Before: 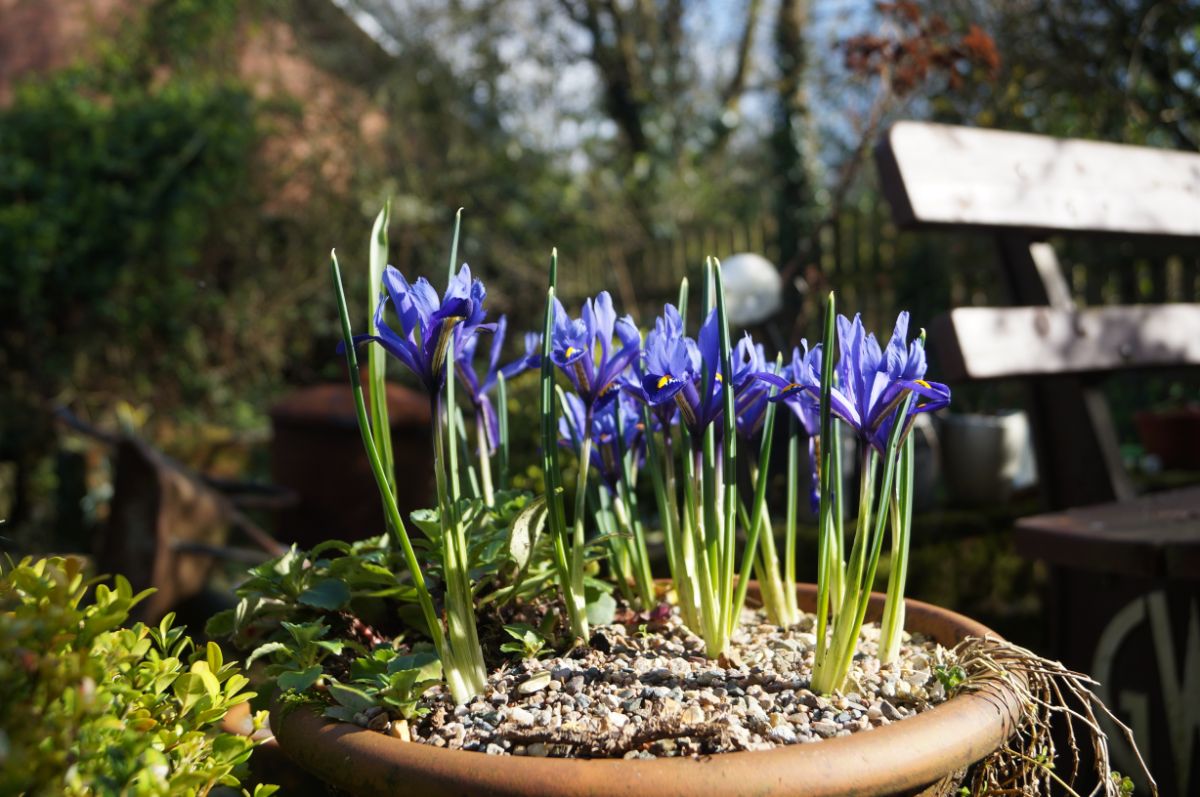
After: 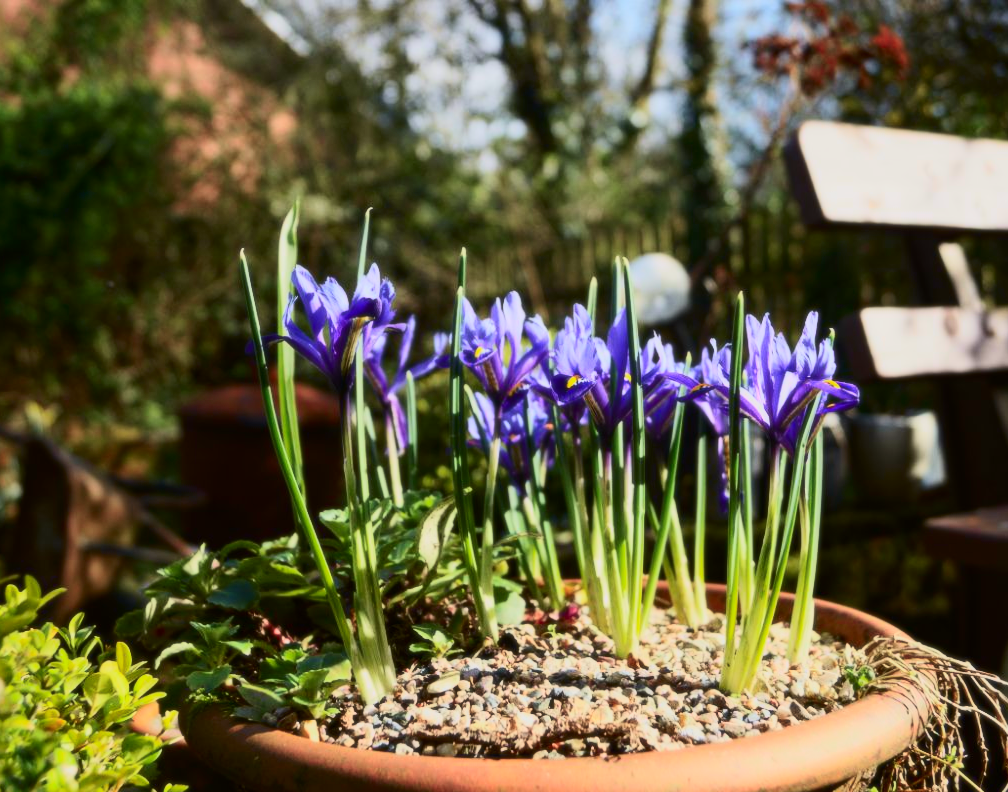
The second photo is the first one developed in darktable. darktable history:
tone curve: curves: ch0 [(0, 0) (0.091, 0.066) (0.184, 0.16) (0.491, 0.519) (0.748, 0.765) (1, 0.919)]; ch1 [(0, 0) (0.179, 0.173) (0.322, 0.32) (0.424, 0.424) (0.502, 0.504) (0.56, 0.578) (0.631, 0.675) (0.777, 0.806) (1, 1)]; ch2 [(0, 0) (0.434, 0.447) (0.483, 0.487) (0.547, 0.573) (0.676, 0.673) (1, 1)], color space Lab, independent channels, preserve colors none
soften: size 10%, saturation 50%, brightness 0.2 EV, mix 10%
crop: left 7.598%, right 7.873%
contrast brightness saturation: contrast 0.23, brightness 0.1, saturation 0.29
